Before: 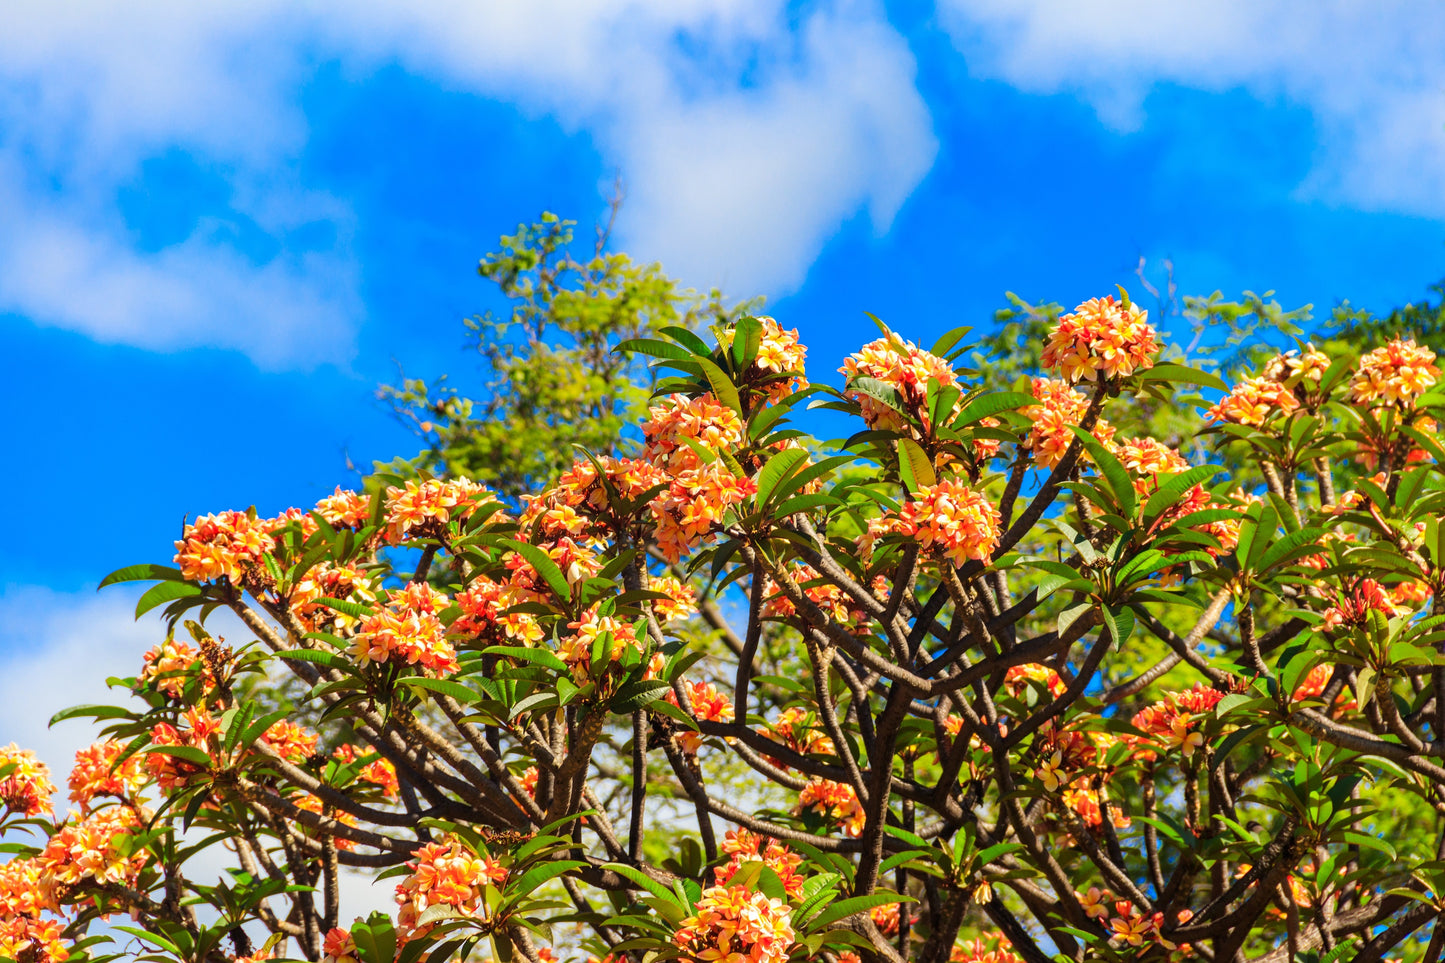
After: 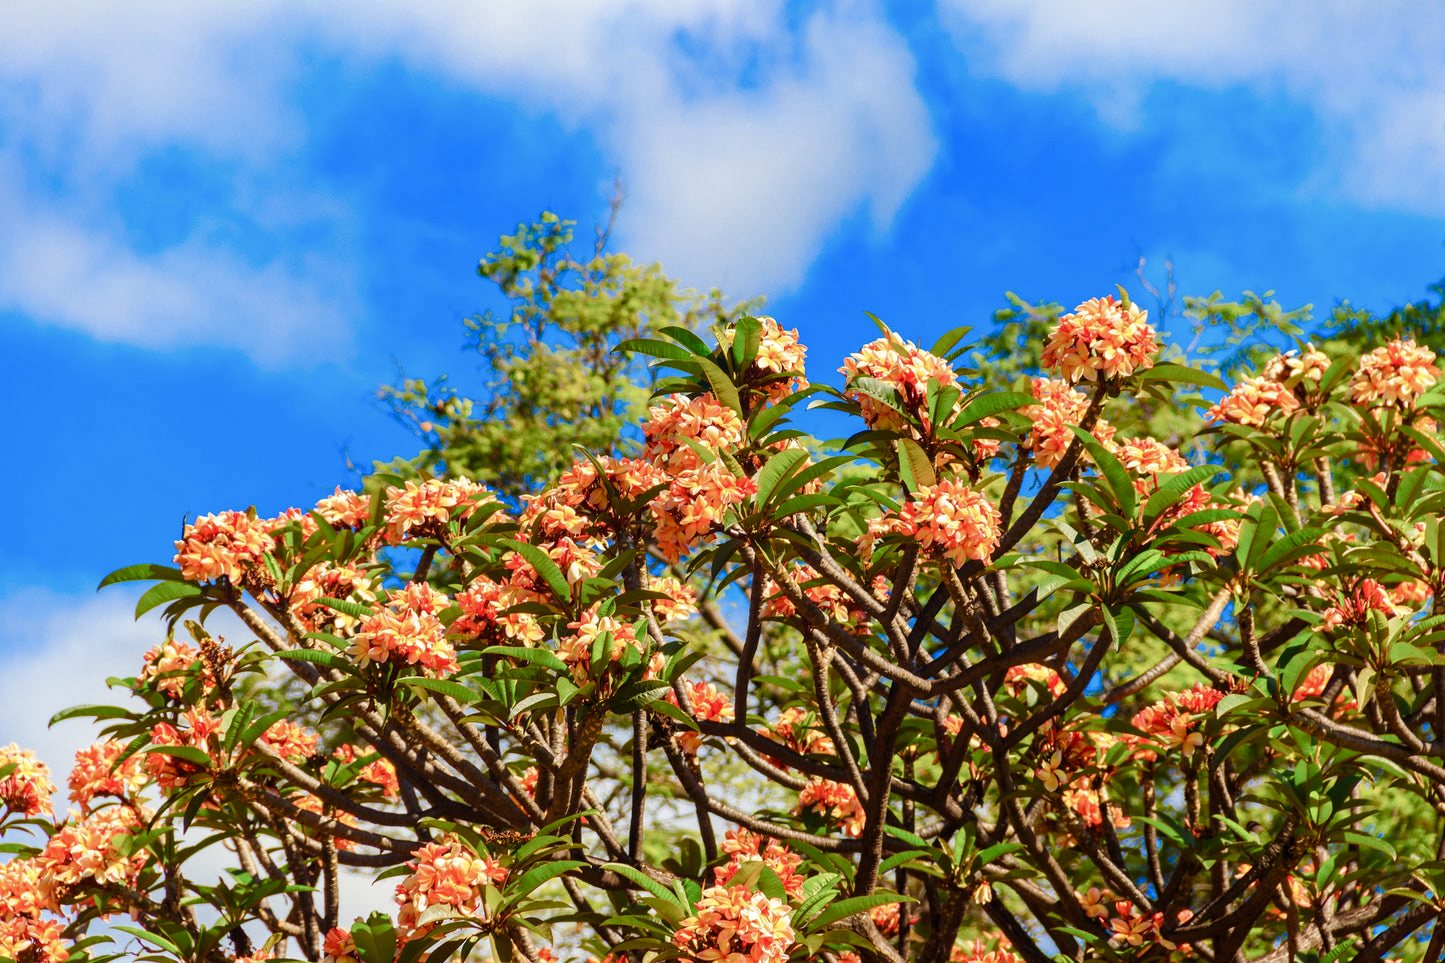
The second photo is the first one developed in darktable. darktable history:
color balance rgb: power › luminance -3.767%, power › chroma 0.559%, power › hue 38.68°, perceptual saturation grading › global saturation 0.64%, perceptual saturation grading › highlights -32.496%, perceptual saturation grading › mid-tones 6.05%, perceptual saturation grading › shadows 18.435%, global vibrance 20%
